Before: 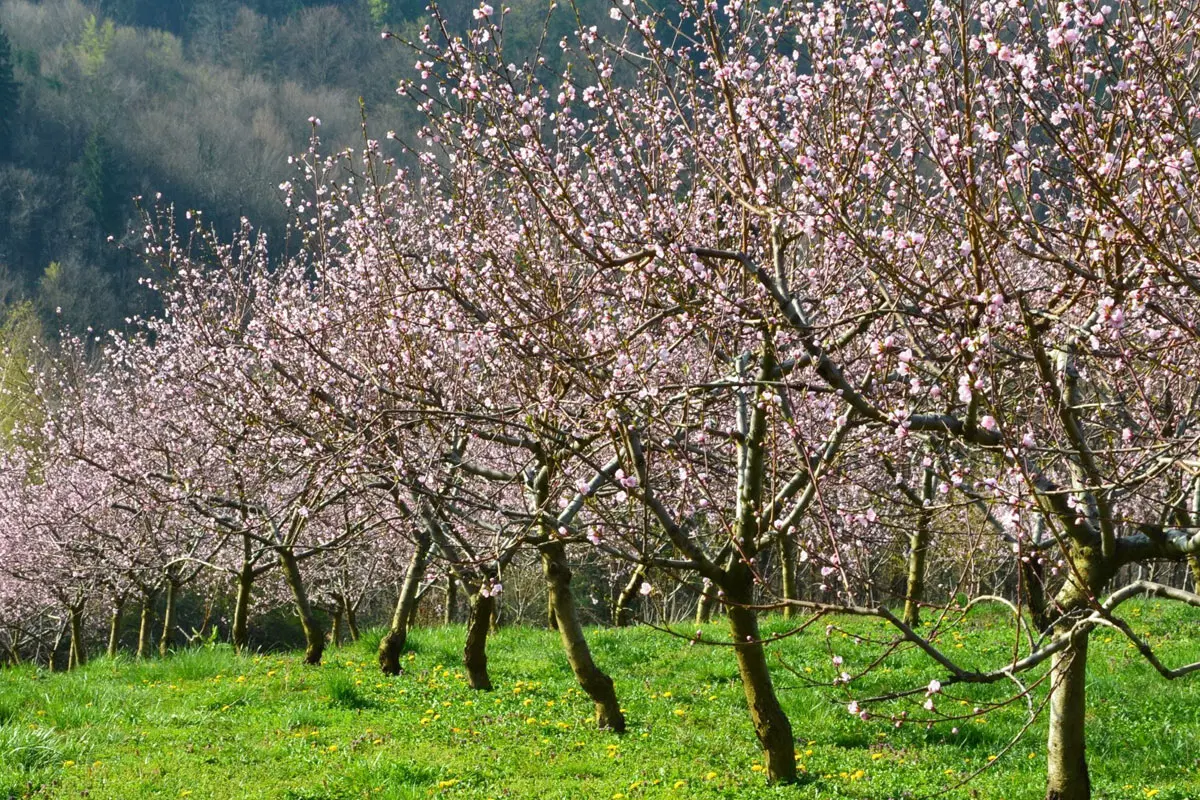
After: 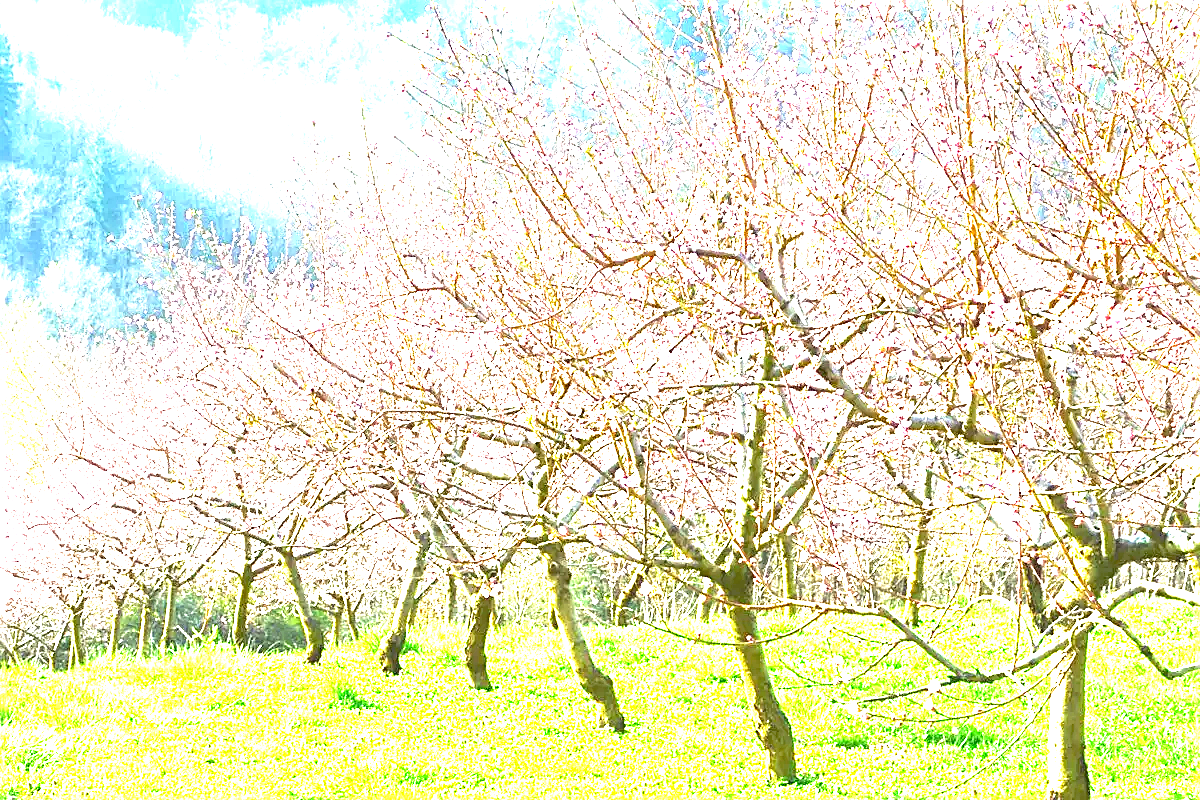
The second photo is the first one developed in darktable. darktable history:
exposure: black level correction 0, exposure 4.066 EV, compensate highlight preservation false
tone equalizer: on, module defaults
sharpen: on, module defaults
